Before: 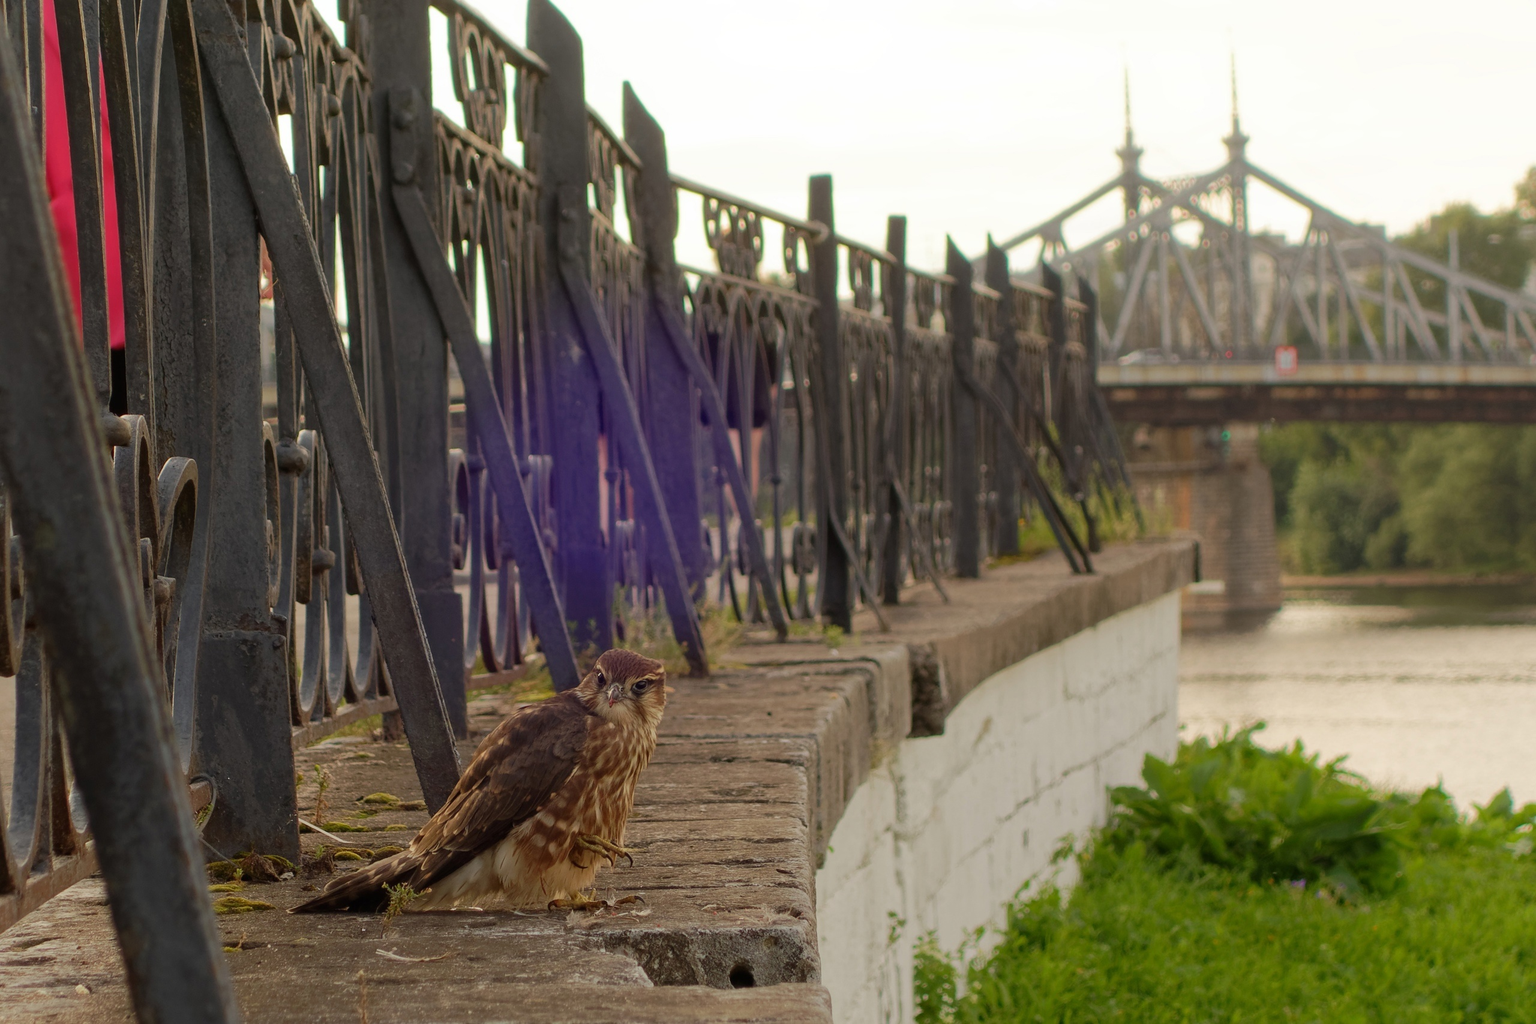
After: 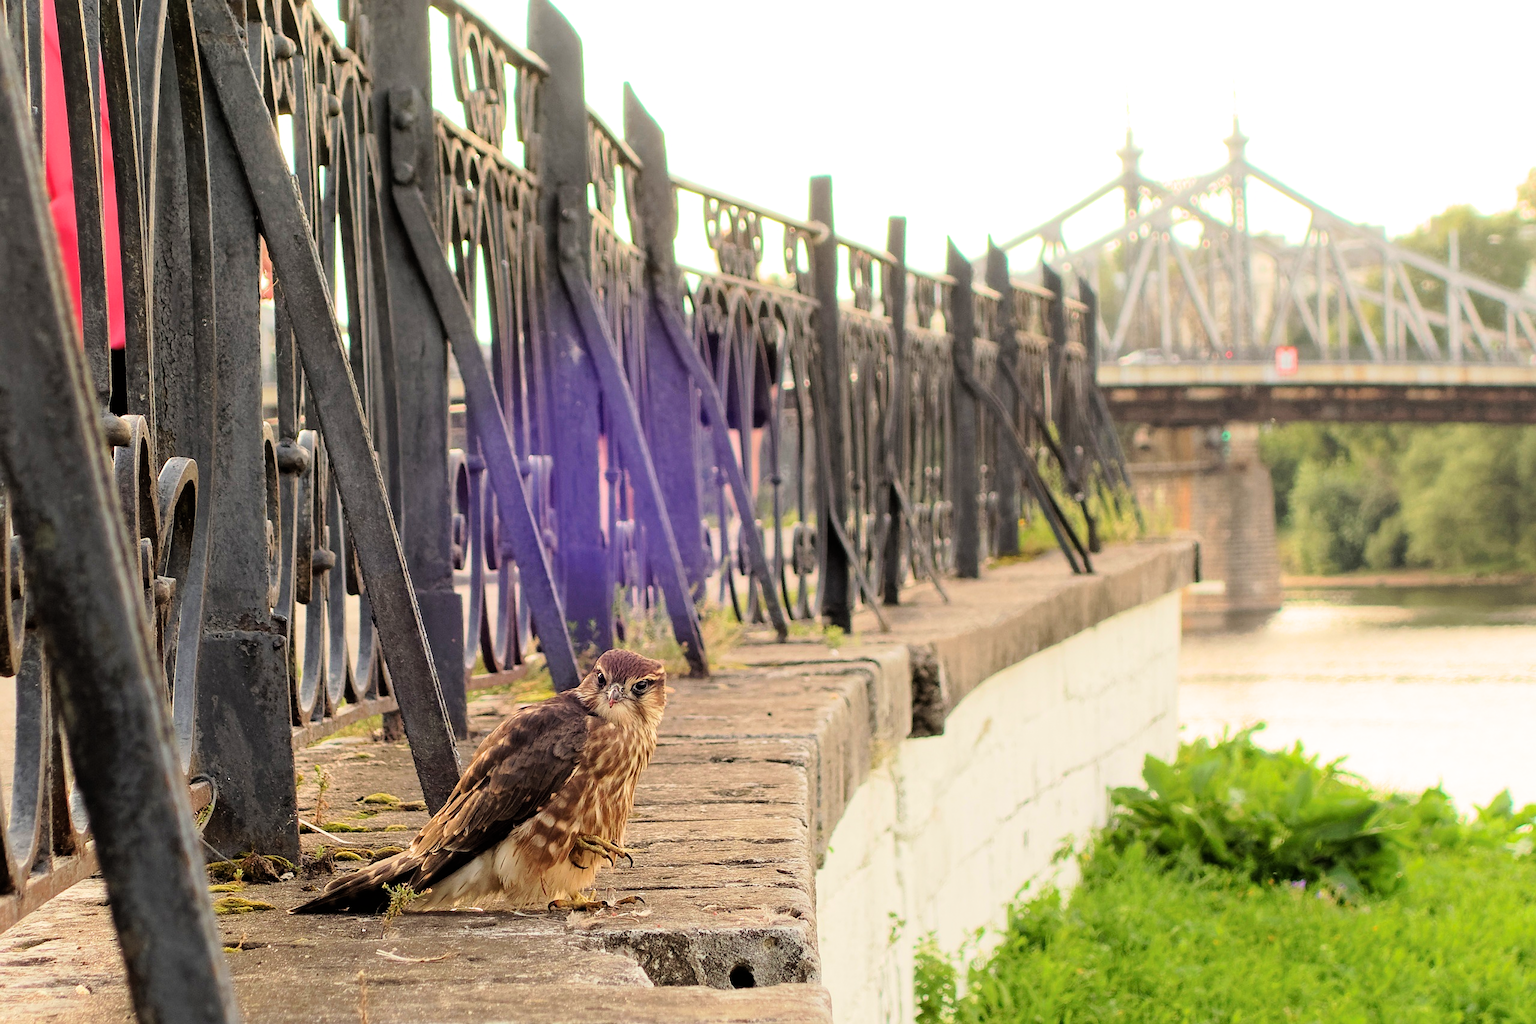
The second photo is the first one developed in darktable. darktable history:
sharpen: radius 0.978, amount 0.607
filmic rgb: black relative exposure -5.12 EV, white relative exposure 3.99 EV, hardness 2.9, contrast 1.297, color science v6 (2022), iterations of high-quality reconstruction 0
exposure: black level correction 0, exposure 1.456 EV, compensate exposure bias true, compensate highlight preservation false
